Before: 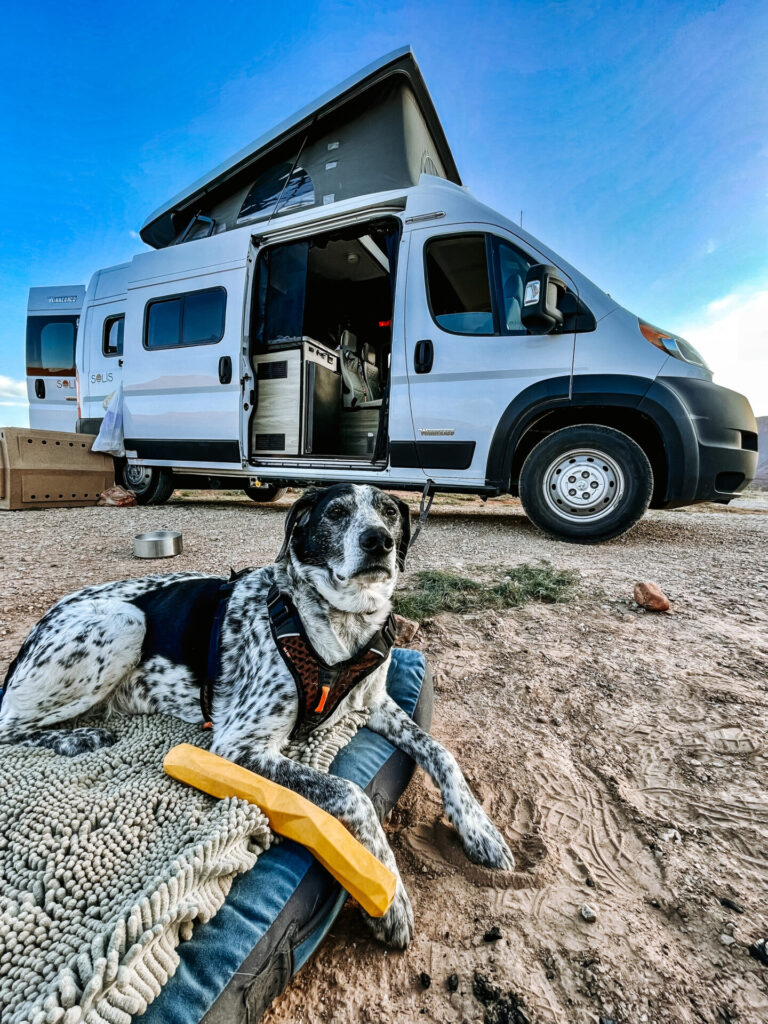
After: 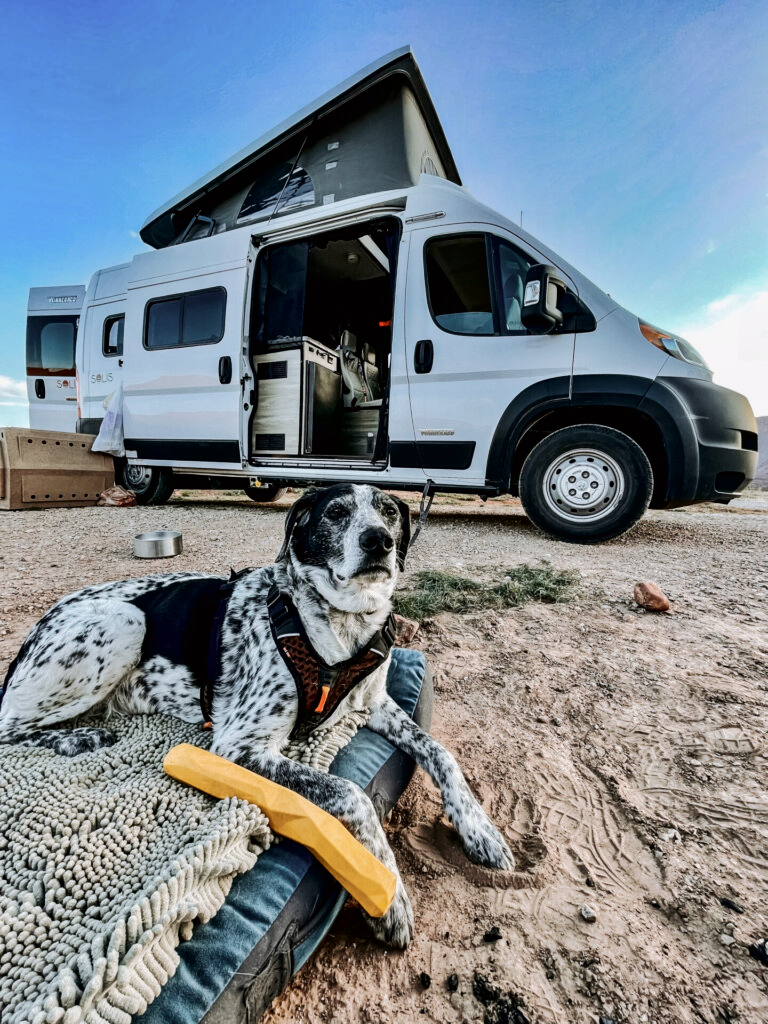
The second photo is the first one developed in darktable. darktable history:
tone curve: curves: ch0 [(0, 0) (0.052, 0.018) (0.236, 0.207) (0.41, 0.417) (0.485, 0.518) (0.54, 0.584) (0.625, 0.666) (0.845, 0.828) (0.994, 0.964)]; ch1 [(0, 0) (0.136, 0.146) (0.317, 0.34) (0.382, 0.408) (0.434, 0.441) (0.472, 0.479) (0.498, 0.501) (0.557, 0.558) (0.616, 0.59) (0.739, 0.7) (1, 1)]; ch2 [(0, 0) (0.352, 0.403) (0.447, 0.466) (0.482, 0.482) (0.528, 0.526) (0.586, 0.577) (0.618, 0.621) (0.785, 0.747) (1, 1)], color space Lab, independent channels, preserve colors none
